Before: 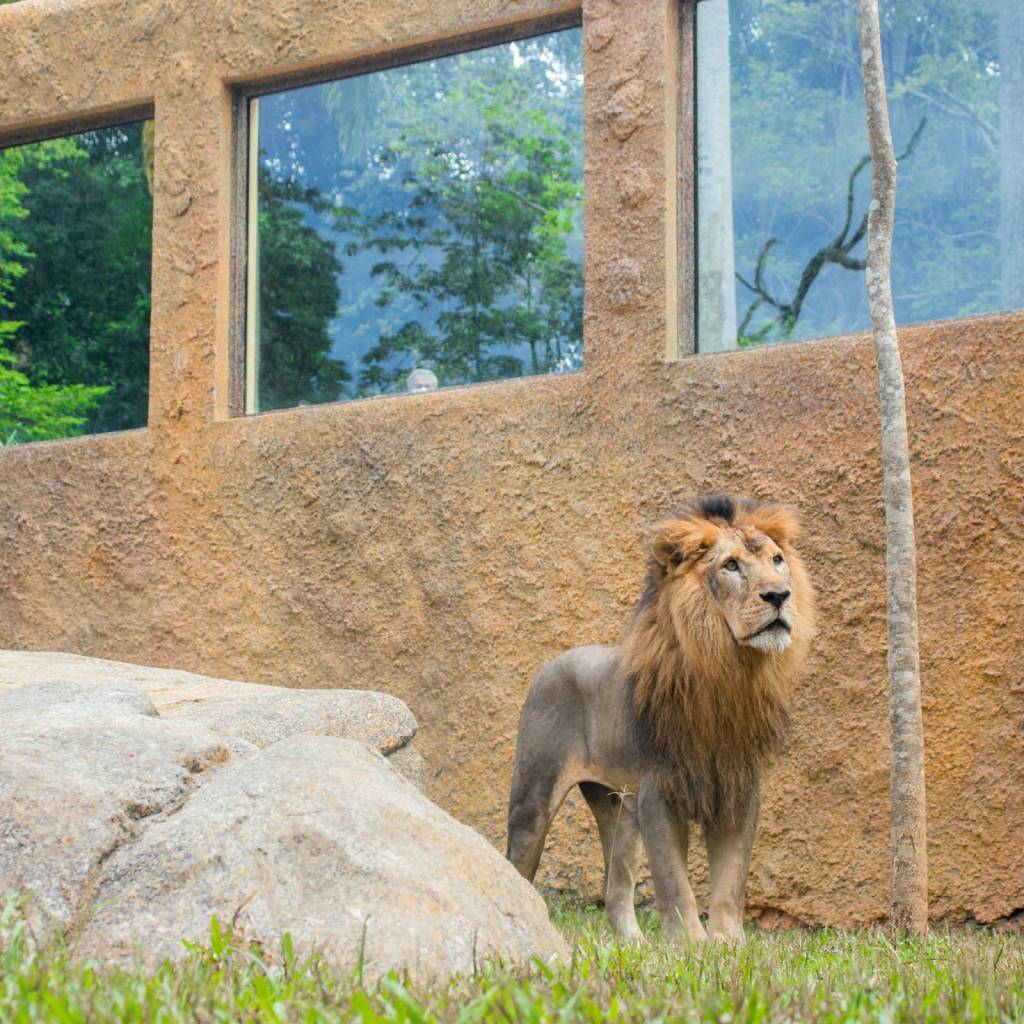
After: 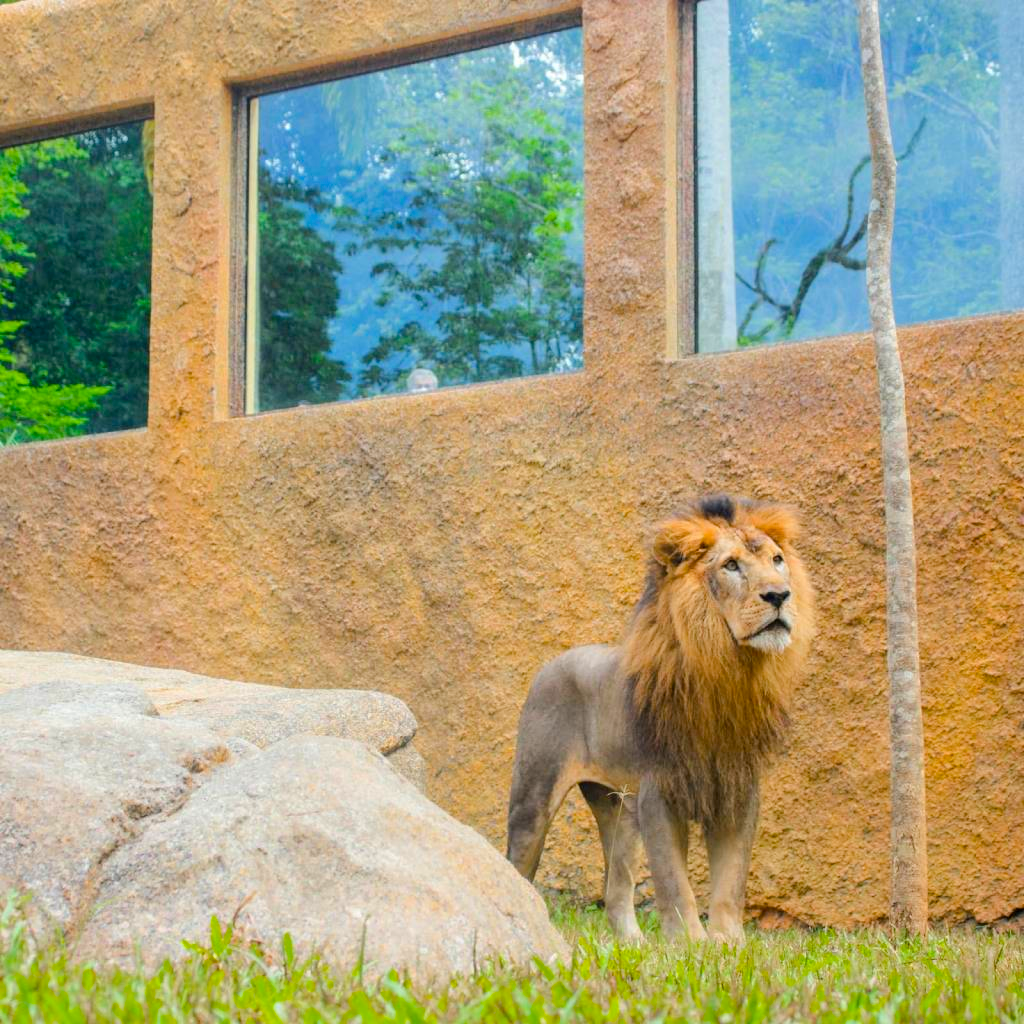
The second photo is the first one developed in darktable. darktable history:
white balance: emerald 1
color balance rgb: perceptual saturation grading › global saturation 25%, perceptual brilliance grading › mid-tones 10%, perceptual brilliance grading › shadows 15%, global vibrance 20%
